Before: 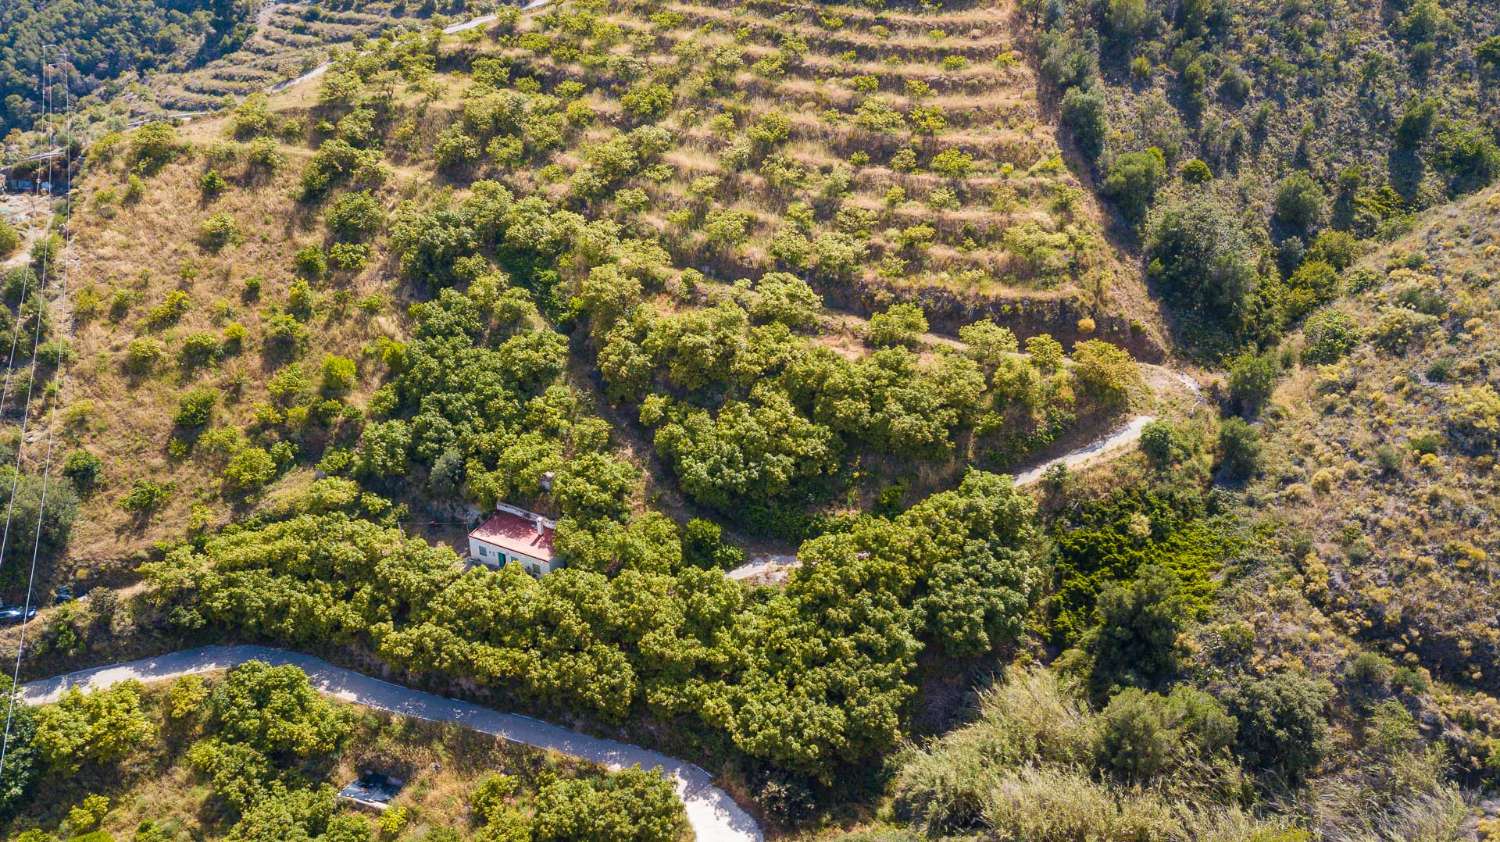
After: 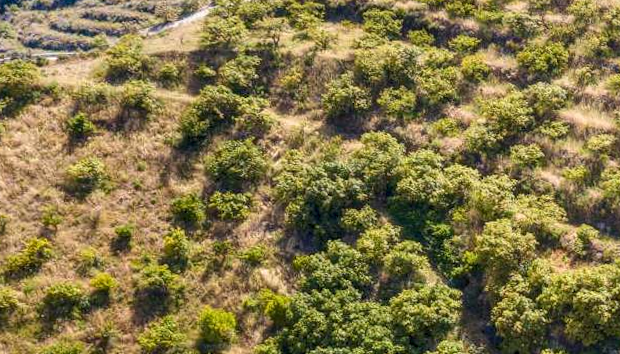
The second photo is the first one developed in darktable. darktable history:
rotate and perspective: rotation -0.013°, lens shift (vertical) -0.027, lens shift (horizontal) 0.178, crop left 0.016, crop right 0.989, crop top 0.082, crop bottom 0.918
contrast brightness saturation: contrast 0.03, brightness -0.04
crop and rotate: left 10.817%, top 0.062%, right 47.194%, bottom 53.626%
shadows and highlights: shadows 53, soften with gaussian
local contrast: detail 130%
